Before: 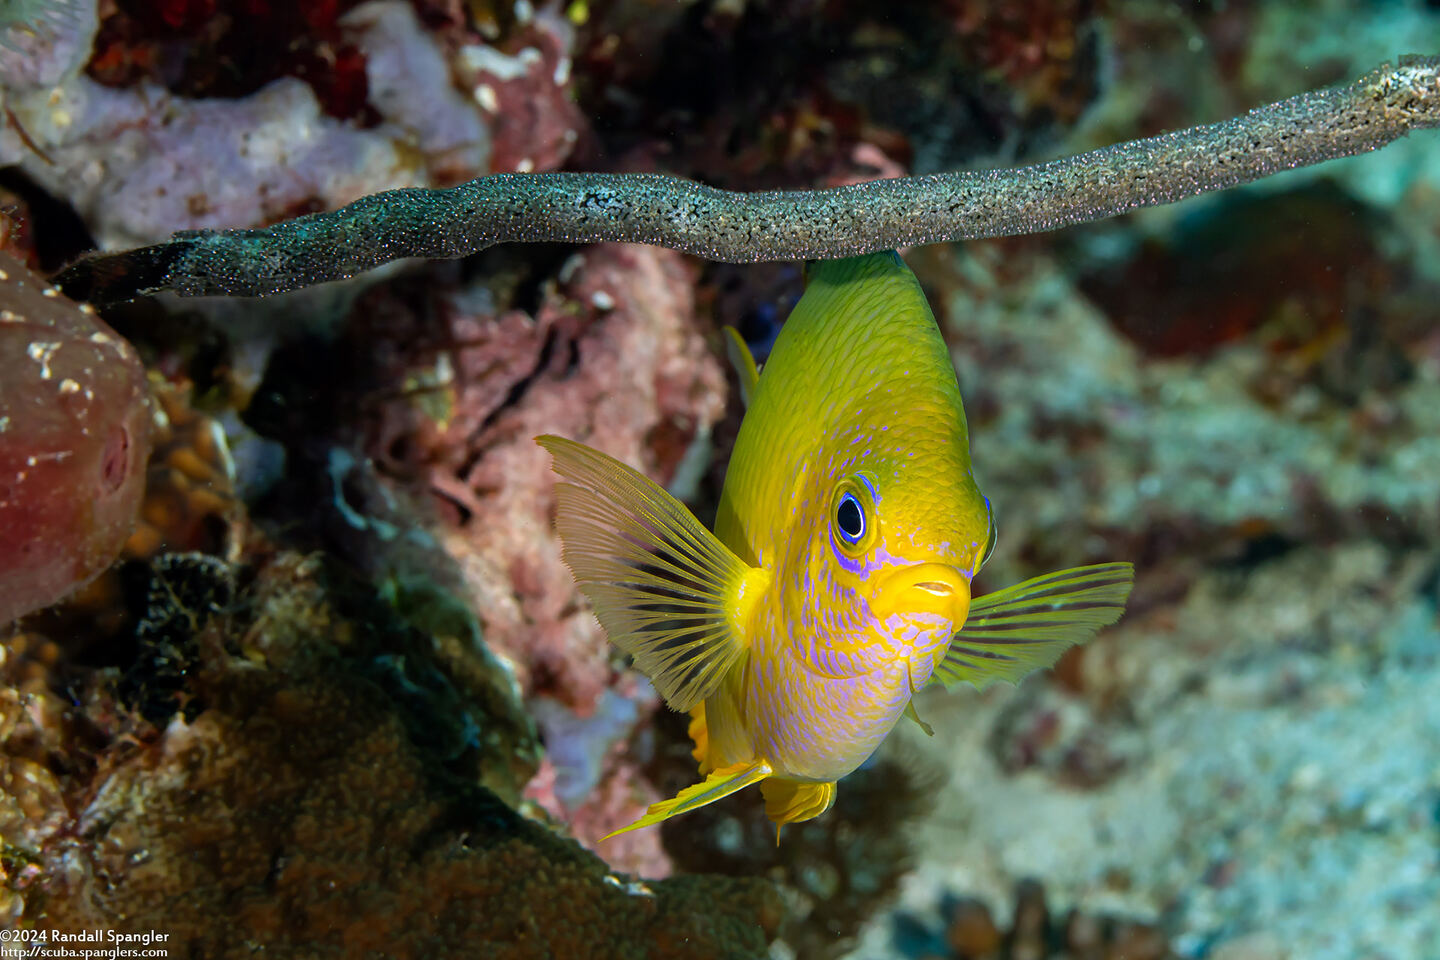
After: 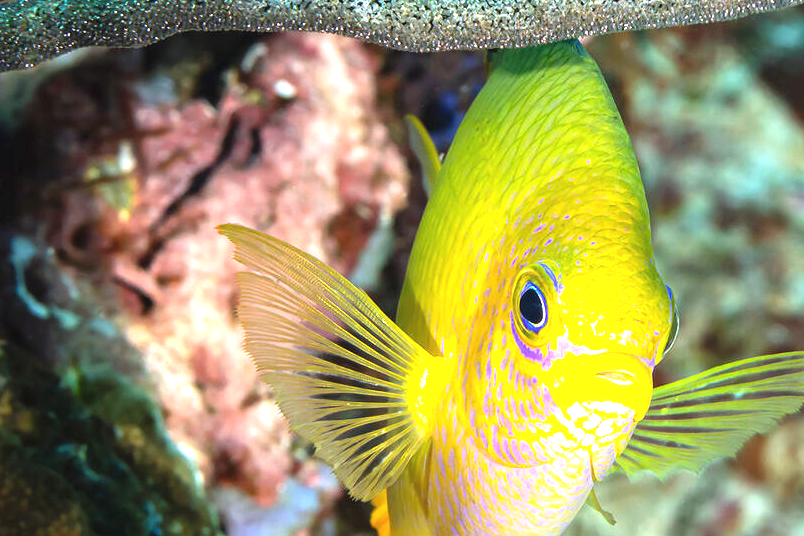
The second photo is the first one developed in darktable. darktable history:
exposure: black level correction -0.002, exposure 1.35 EV, compensate highlight preservation false
crop and rotate: left 22.13%, top 22.054%, right 22.026%, bottom 22.102%
